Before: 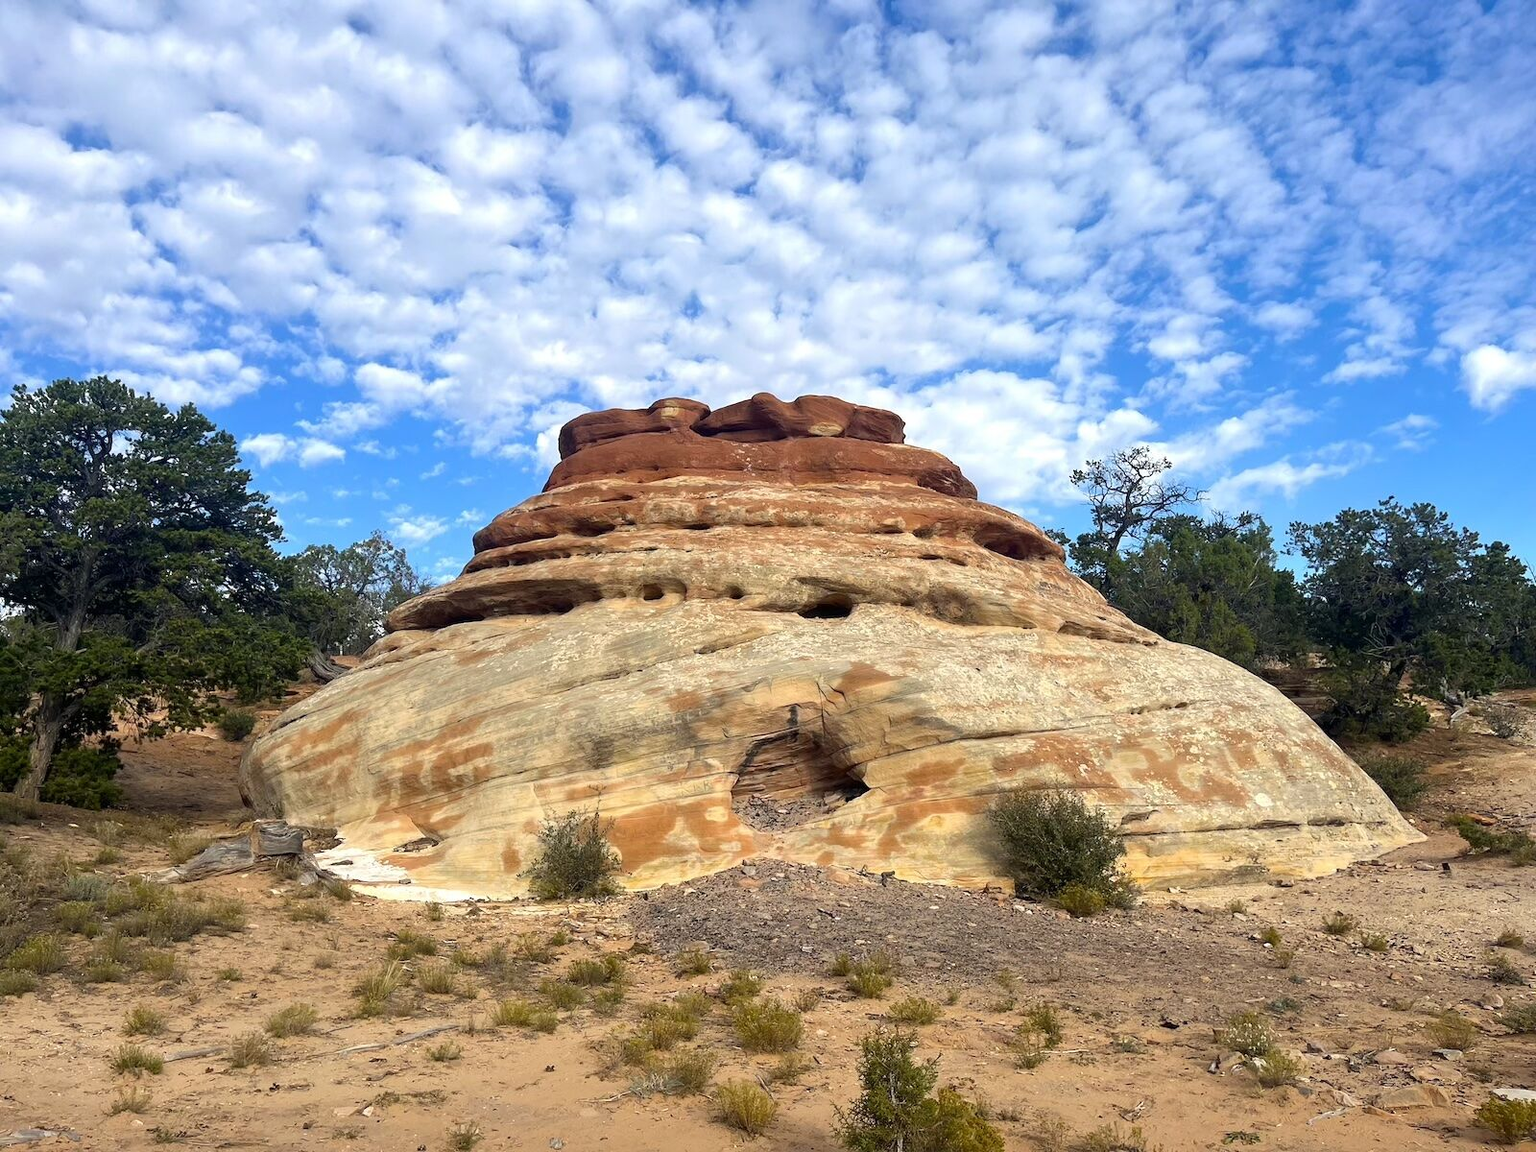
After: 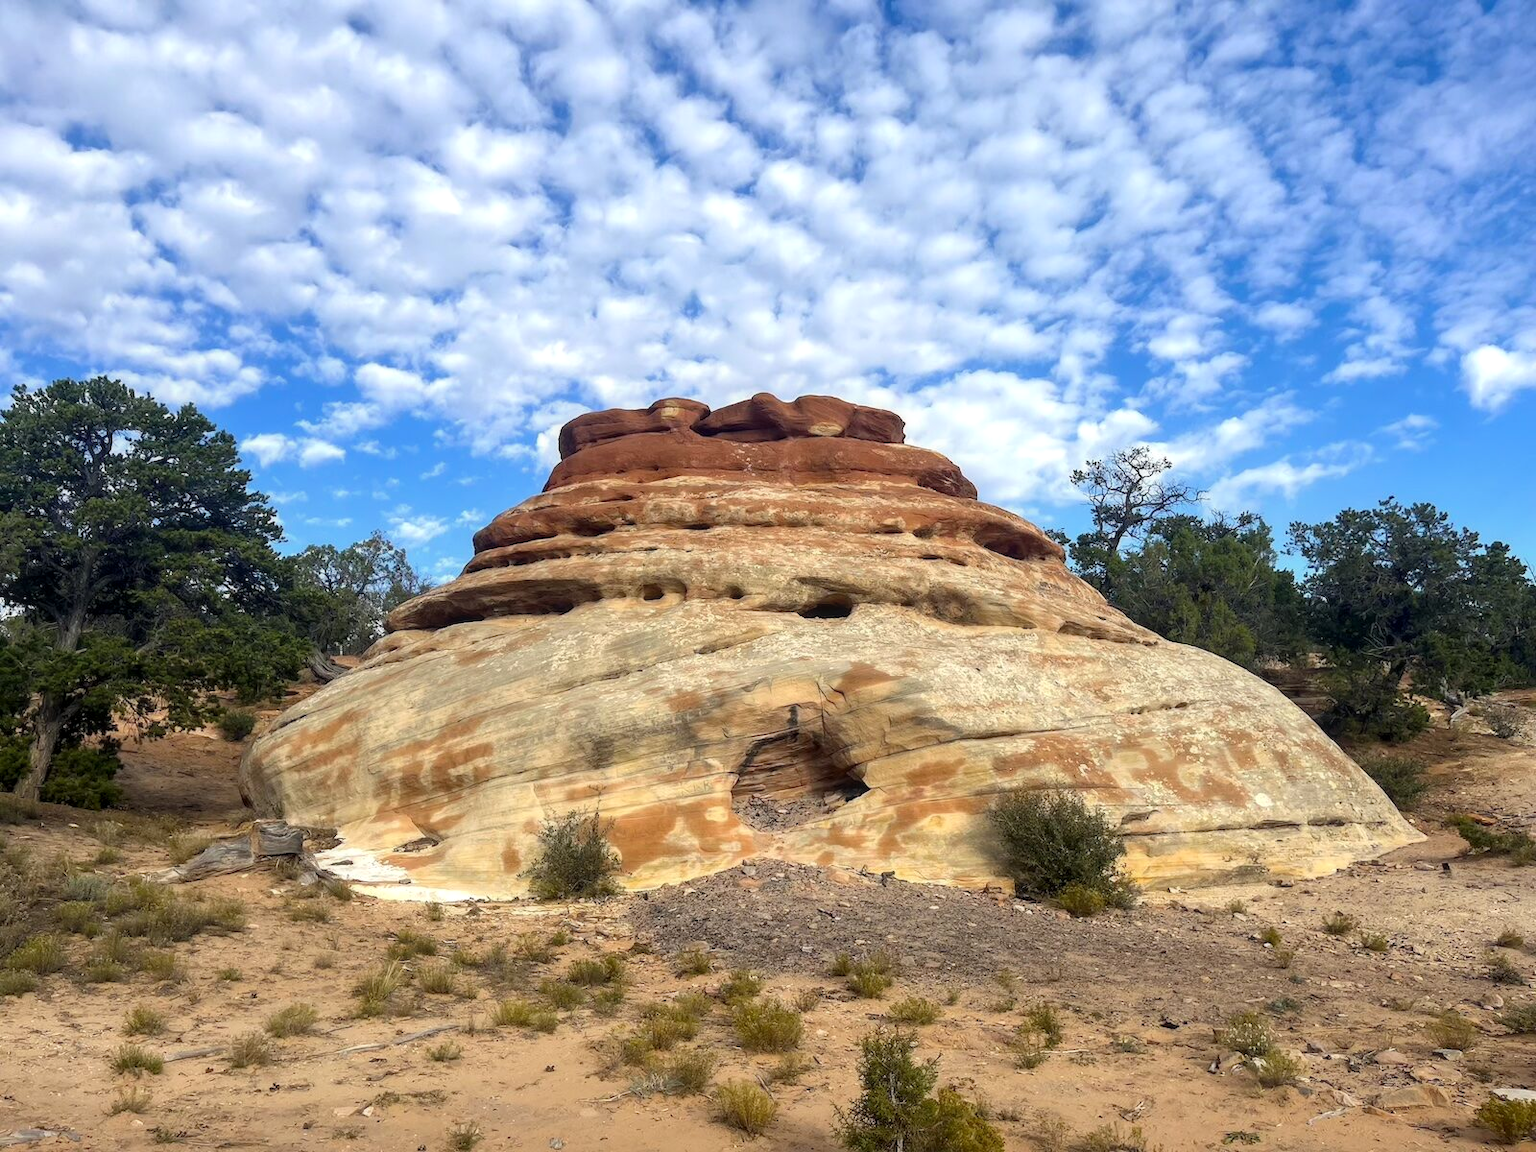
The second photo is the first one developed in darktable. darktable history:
contrast equalizer: octaves 7, y [[0.502, 0.505, 0.512, 0.529, 0.564, 0.588], [0.5 ×6], [0.502, 0.505, 0.512, 0.529, 0.564, 0.588], [0, 0.001, 0.001, 0.004, 0.008, 0.011], [0, 0.001, 0.001, 0.004, 0.008, 0.011]], mix -1
local contrast: on, module defaults
